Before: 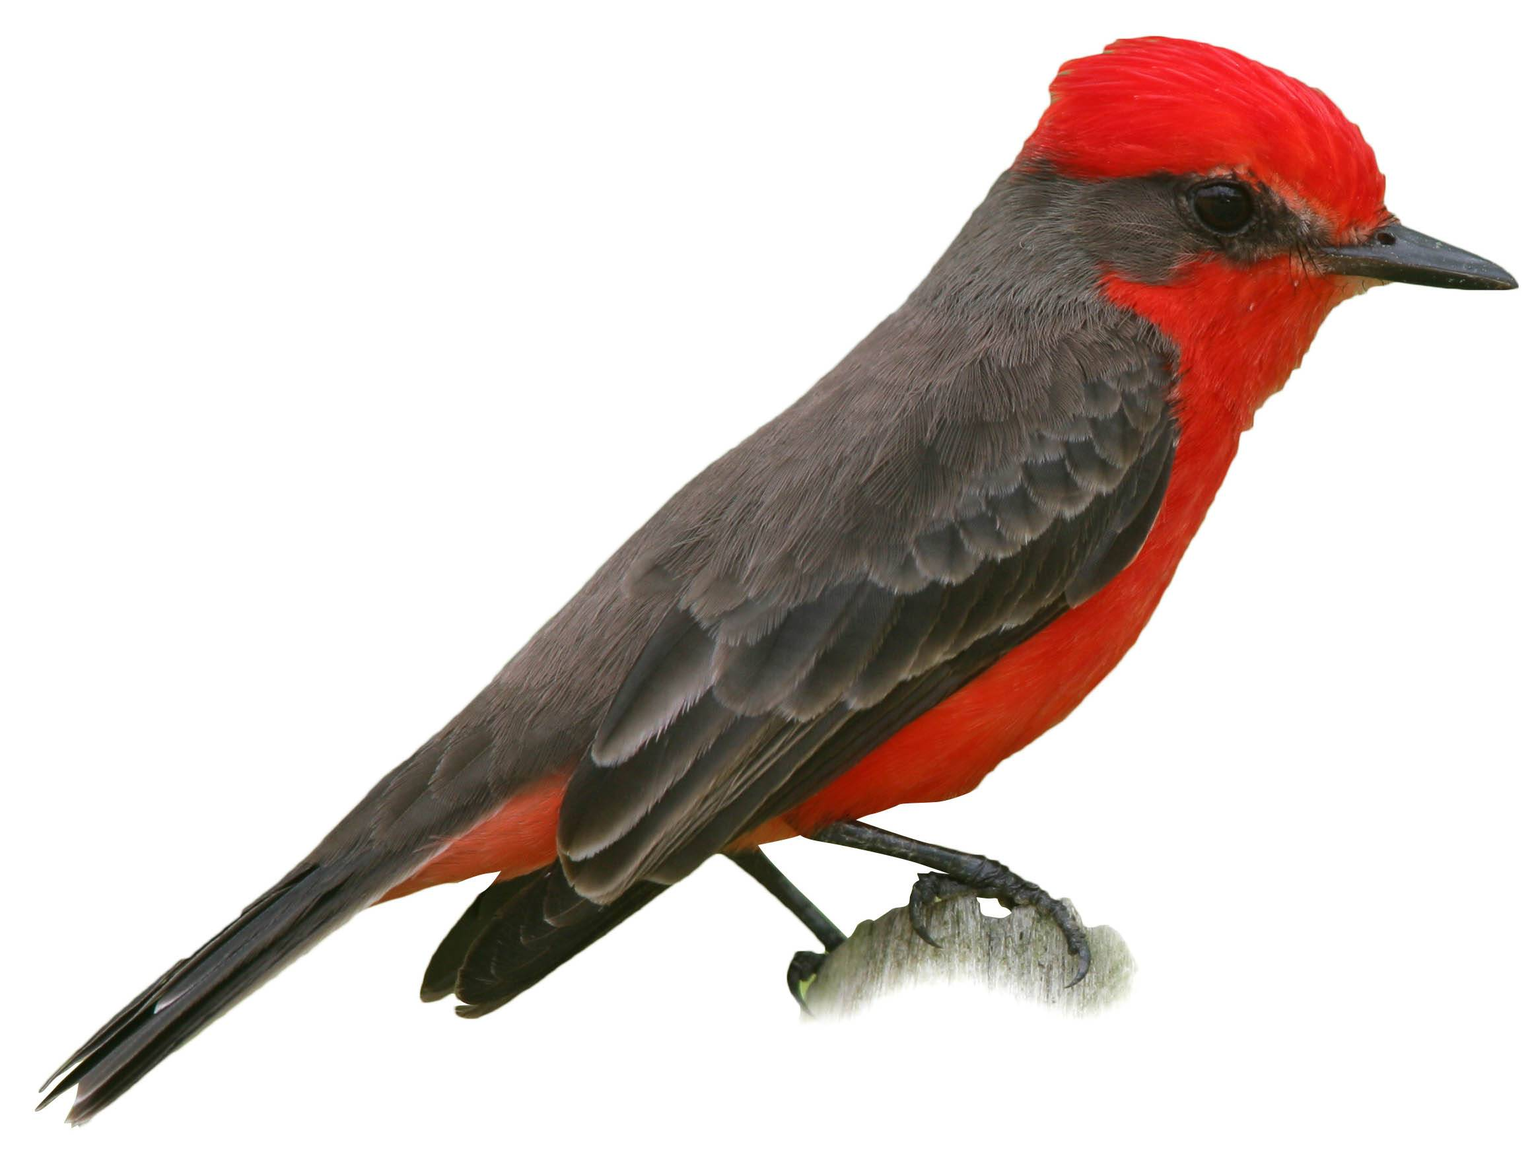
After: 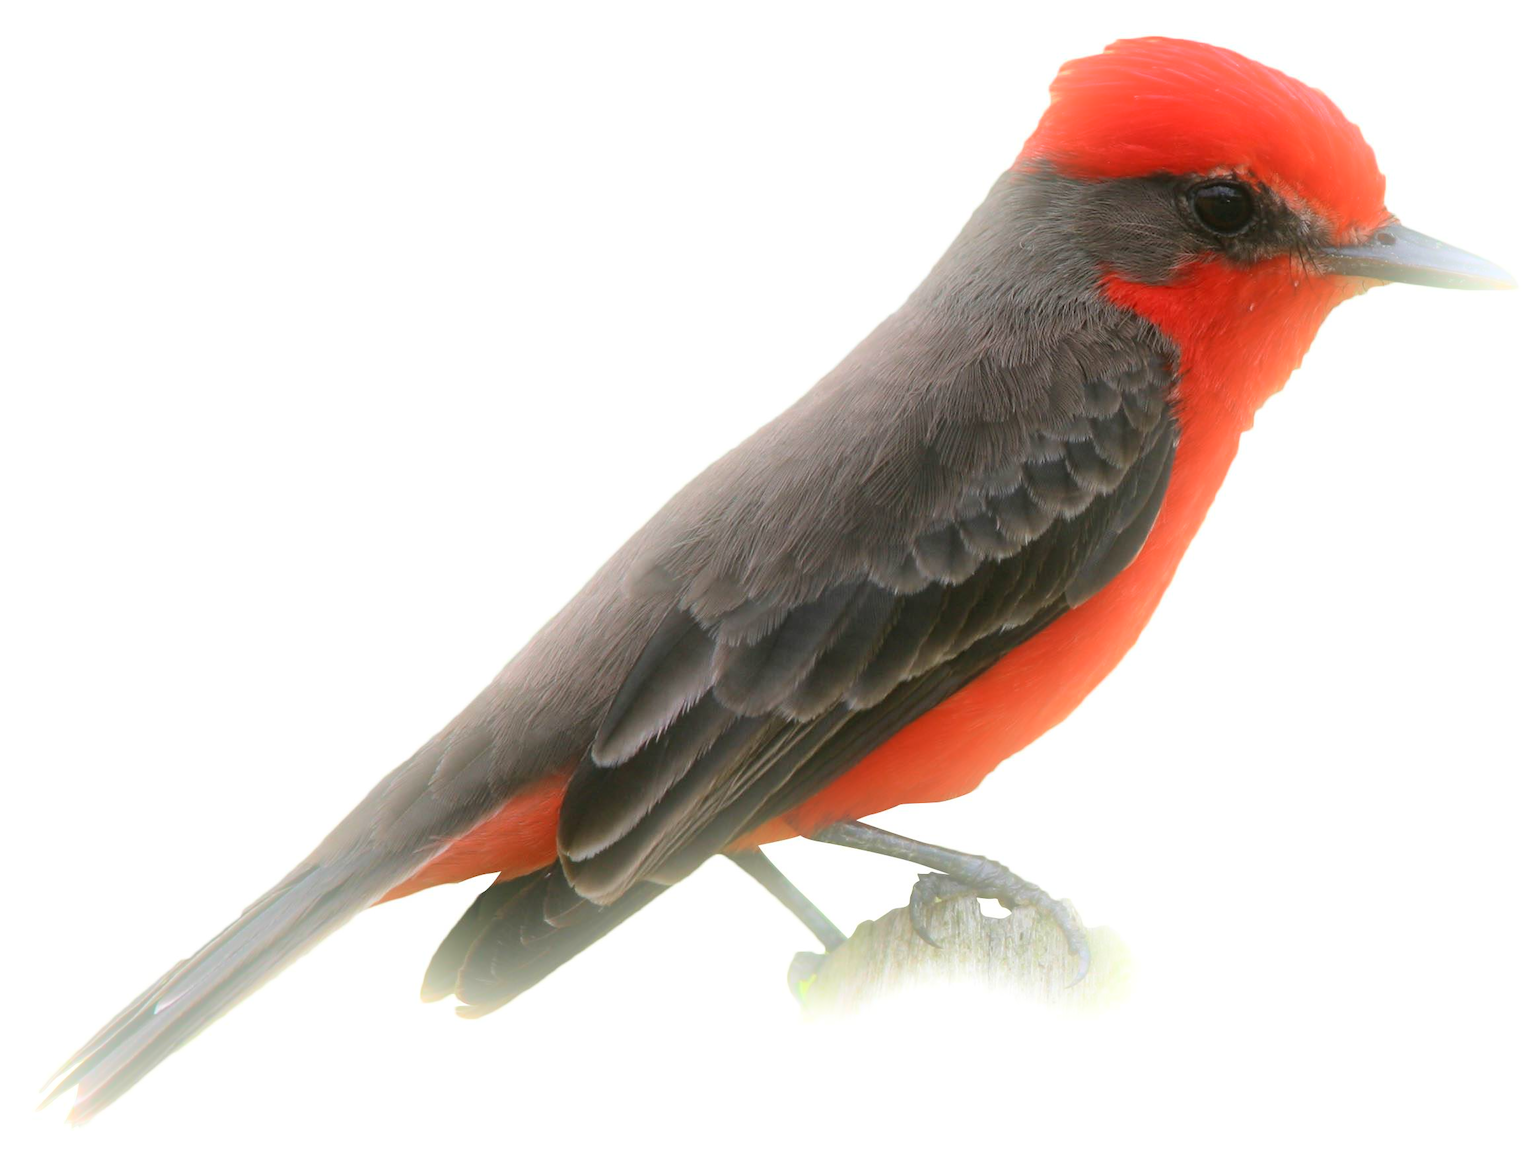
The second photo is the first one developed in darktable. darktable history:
tone equalizer: on, module defaults
bloom: on, module defaults
